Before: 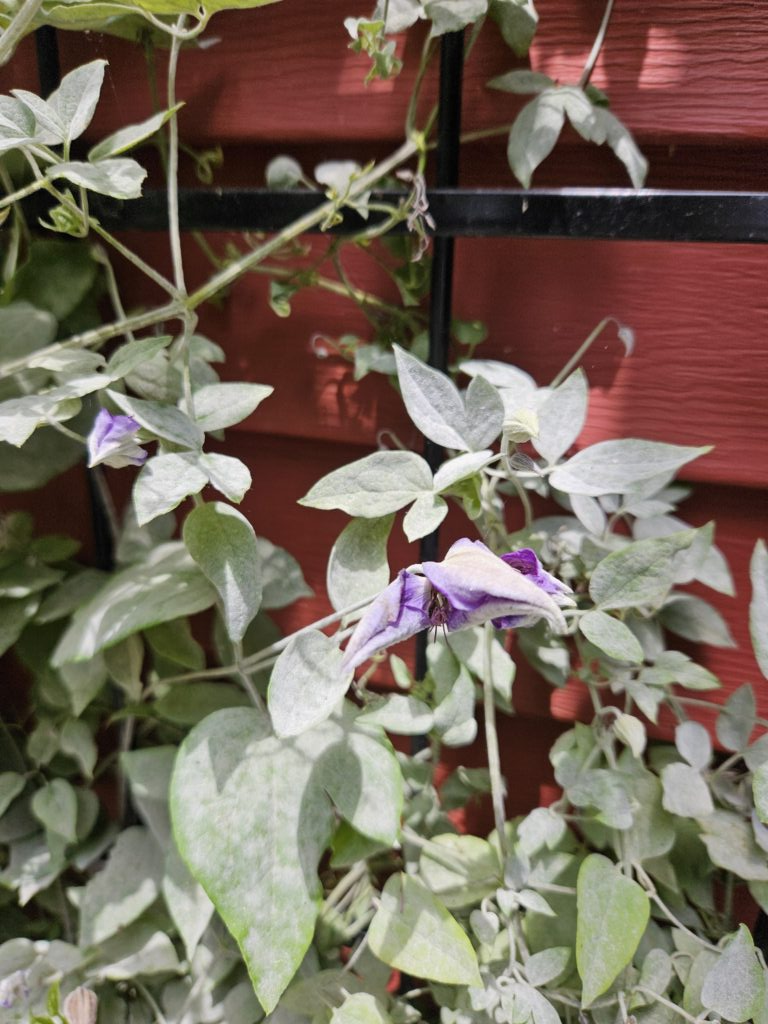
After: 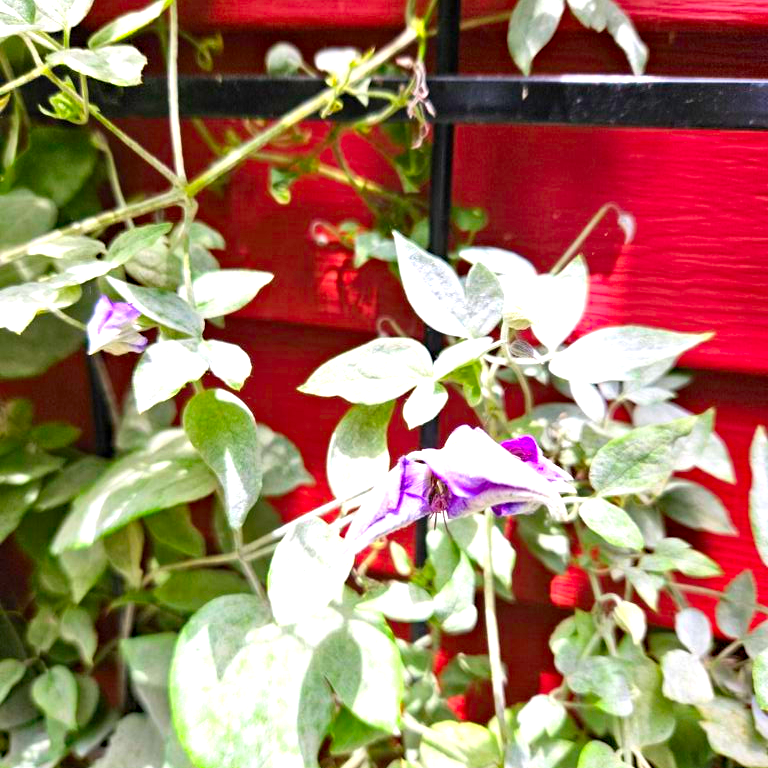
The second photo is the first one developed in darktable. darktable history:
haze removal: compatibility mode true, adaptive false
contrast brightness saturation: saturation 0.5
color balance: on, module defaults
crop: top 11.038%, bottom 13.962%
exposure: black level correction 0, exposure 1.1 EV, compensate exposure bias true, compensate highlight preservation false
